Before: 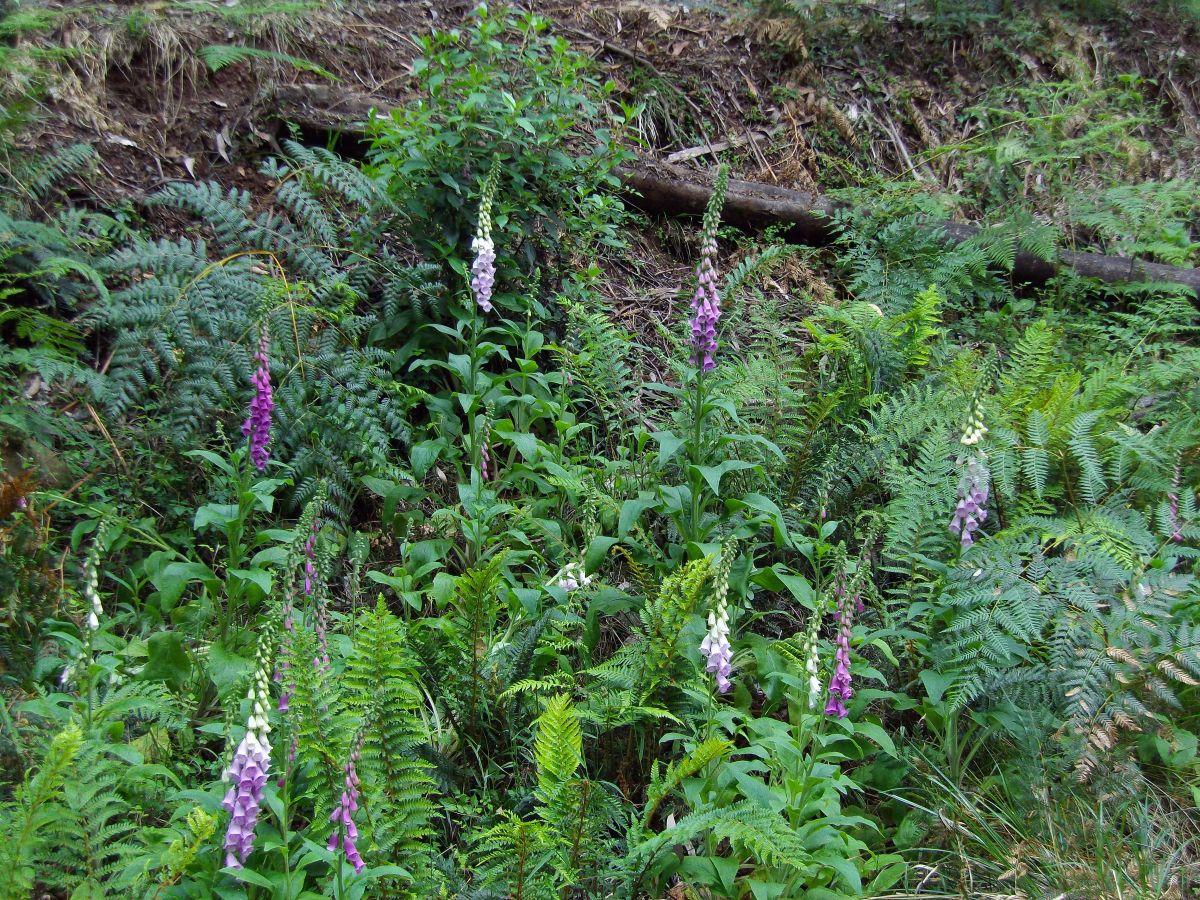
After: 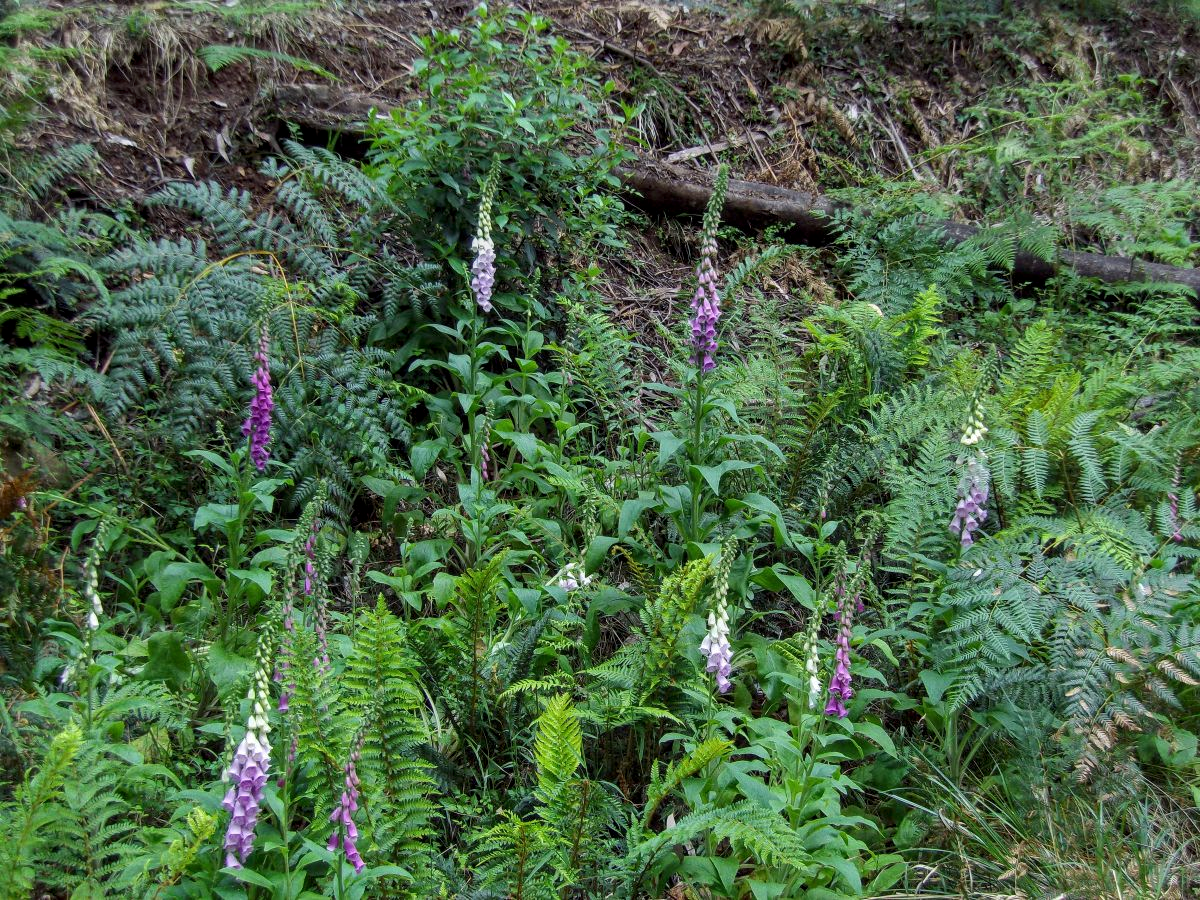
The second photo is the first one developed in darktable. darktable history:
local contrast: on, module defaults
exposure: exposure -0.116 EV, compensate exposure bias true, compensate highlight preservation false
